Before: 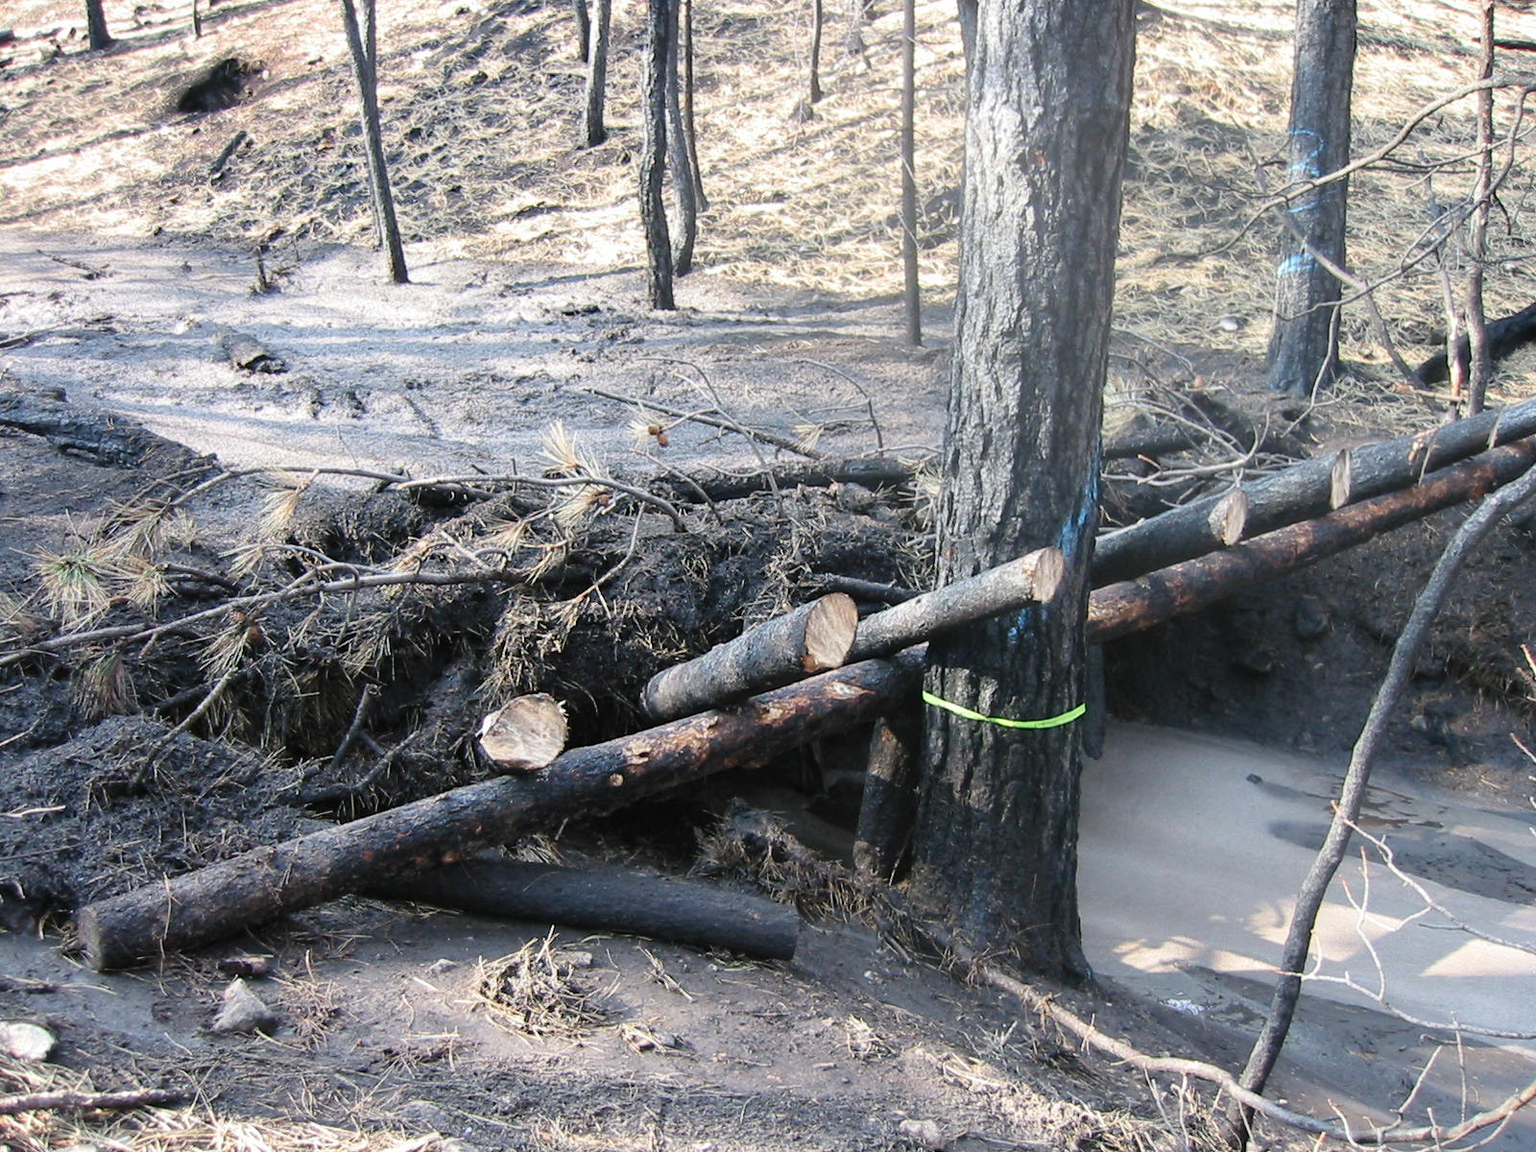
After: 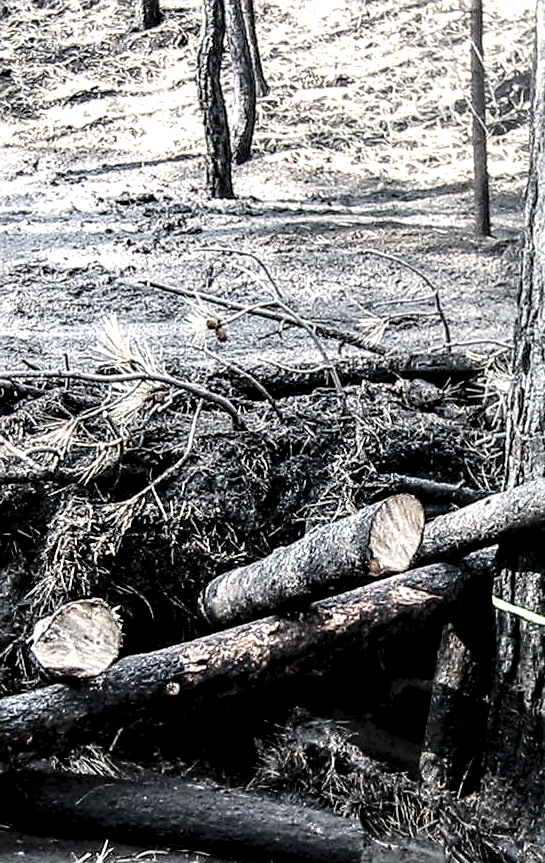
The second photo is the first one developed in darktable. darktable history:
local contrast: highlights 21%, detail 195%
crop and rotate: left 29.391%, top 10.381%, right 36.517%, bottom 17.666%
sharpen: on, module defaults
exposure: exposure 0.164 EV, compensate exposure bias true, compensate highlight preservation false
tone curve: curves: ch0 [(0, 0) (0.003, 0.02) (0.011, 0.021) (0.025, 0.022) (0.044, 0.023) (0.069, 0.026) (0.1, 0.04) (0.136, 0.06) (0.177, 0.092) (0.224, 0.127) (0.277, 0.176) (0.335, 0.258) (0.399, 0.349) (0.468, 0.444) (0.543, 0.546) (0.623, 0.649) (0.709, 0.754) (0.801, 0.842) (0.898, 0.922) (1, 1)], color space Lab, linked channels, preserve colors none
color correction: highlights b* -0.017, saturation 0.525
